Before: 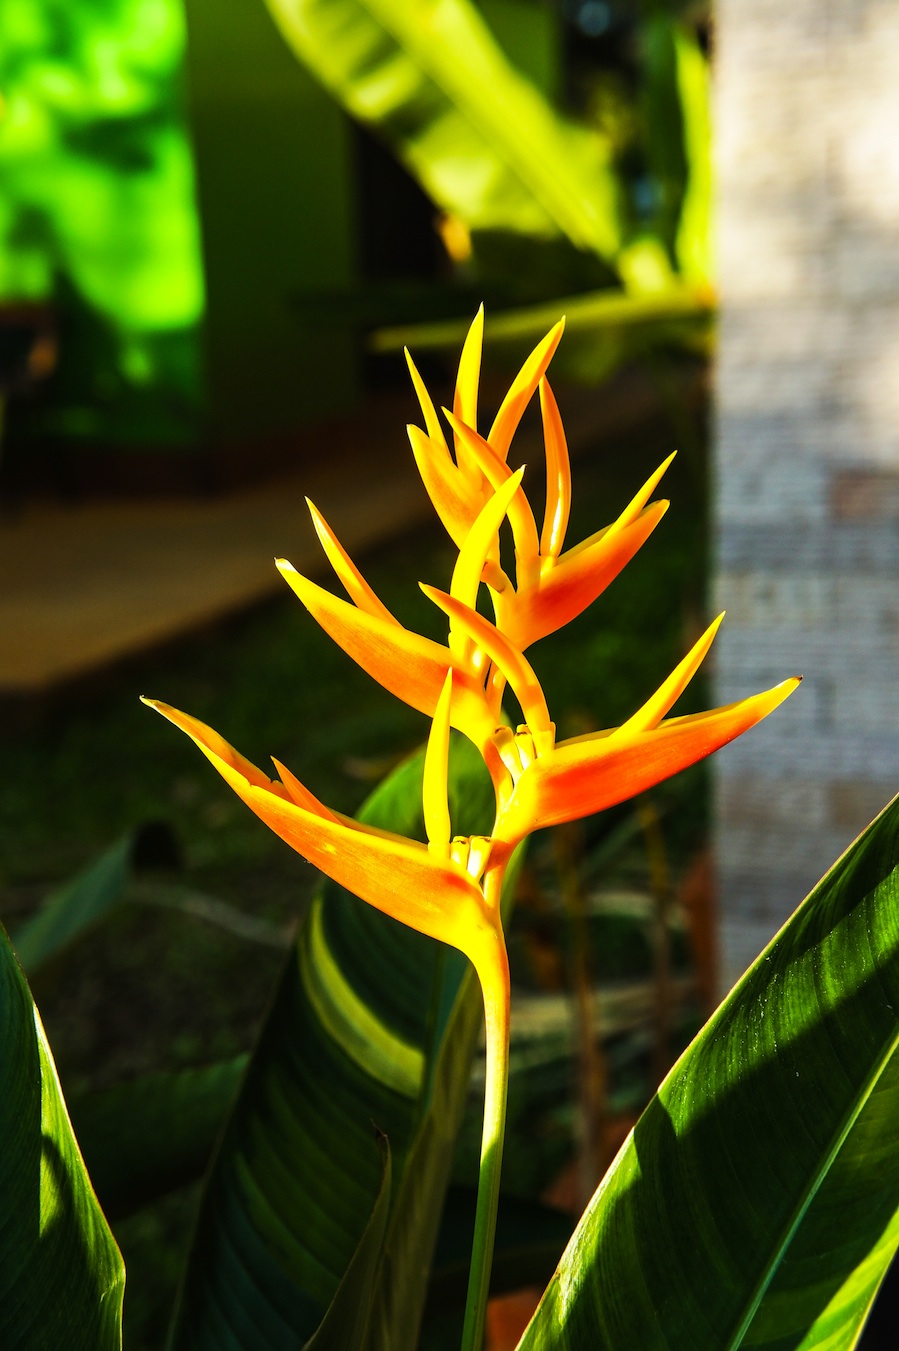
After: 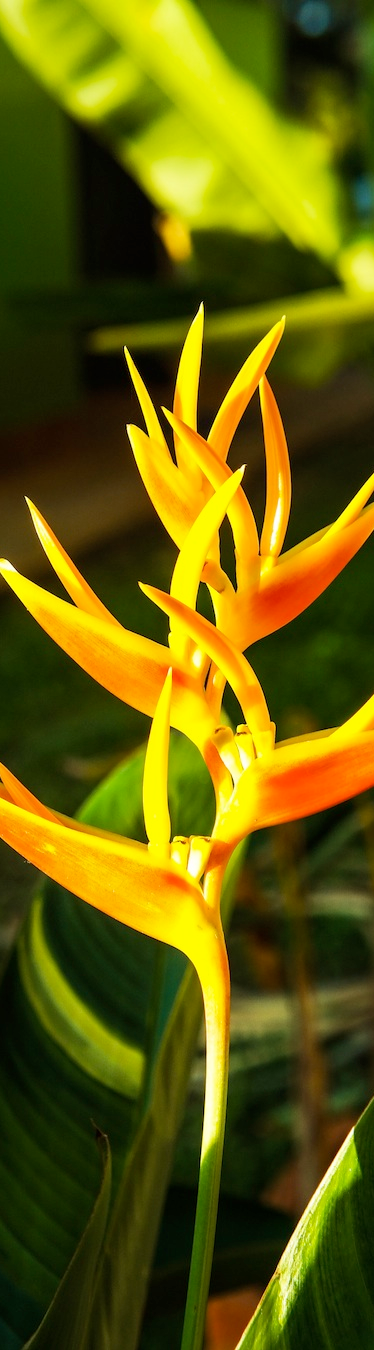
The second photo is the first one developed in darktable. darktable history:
crop: left 31.229%, right 27.105%
velvia: on, module defaults
